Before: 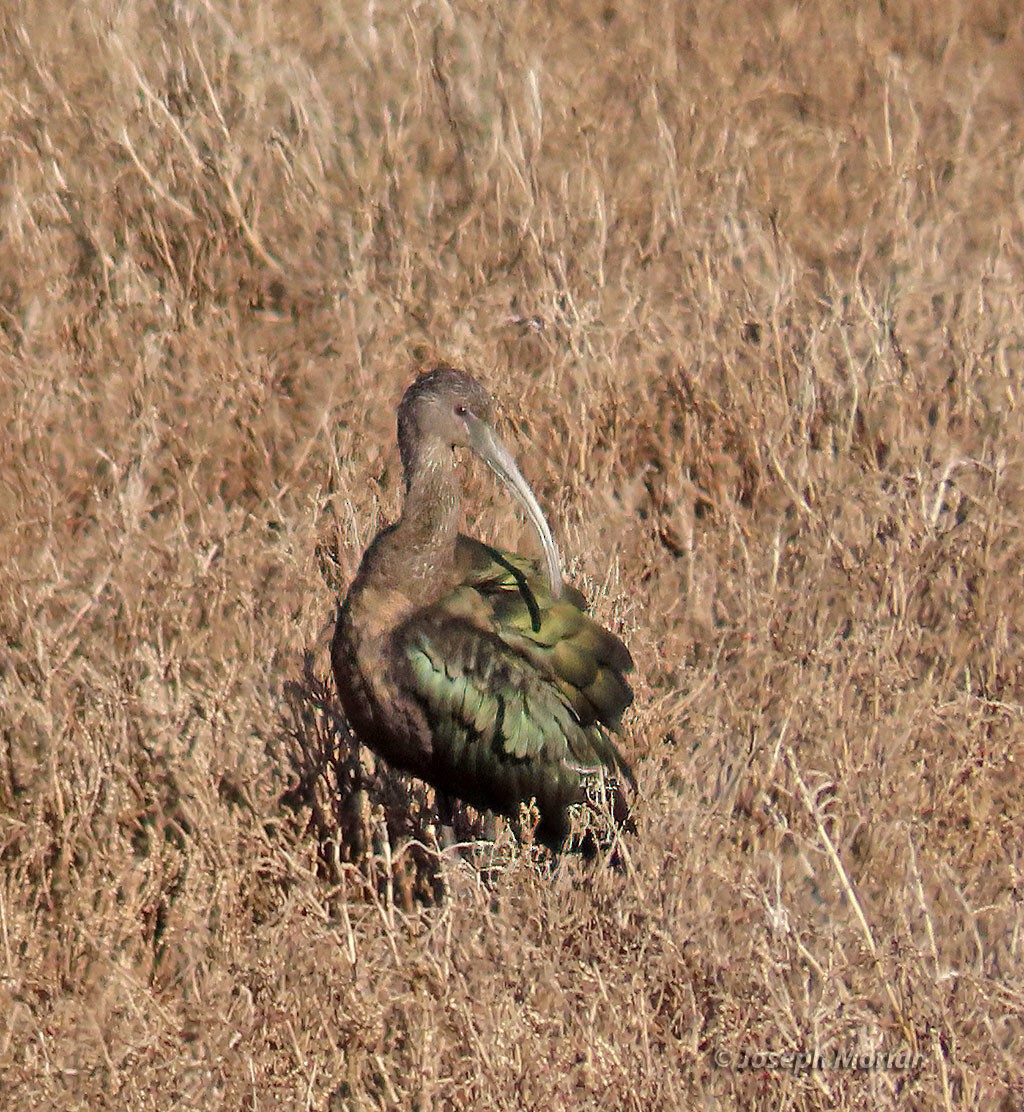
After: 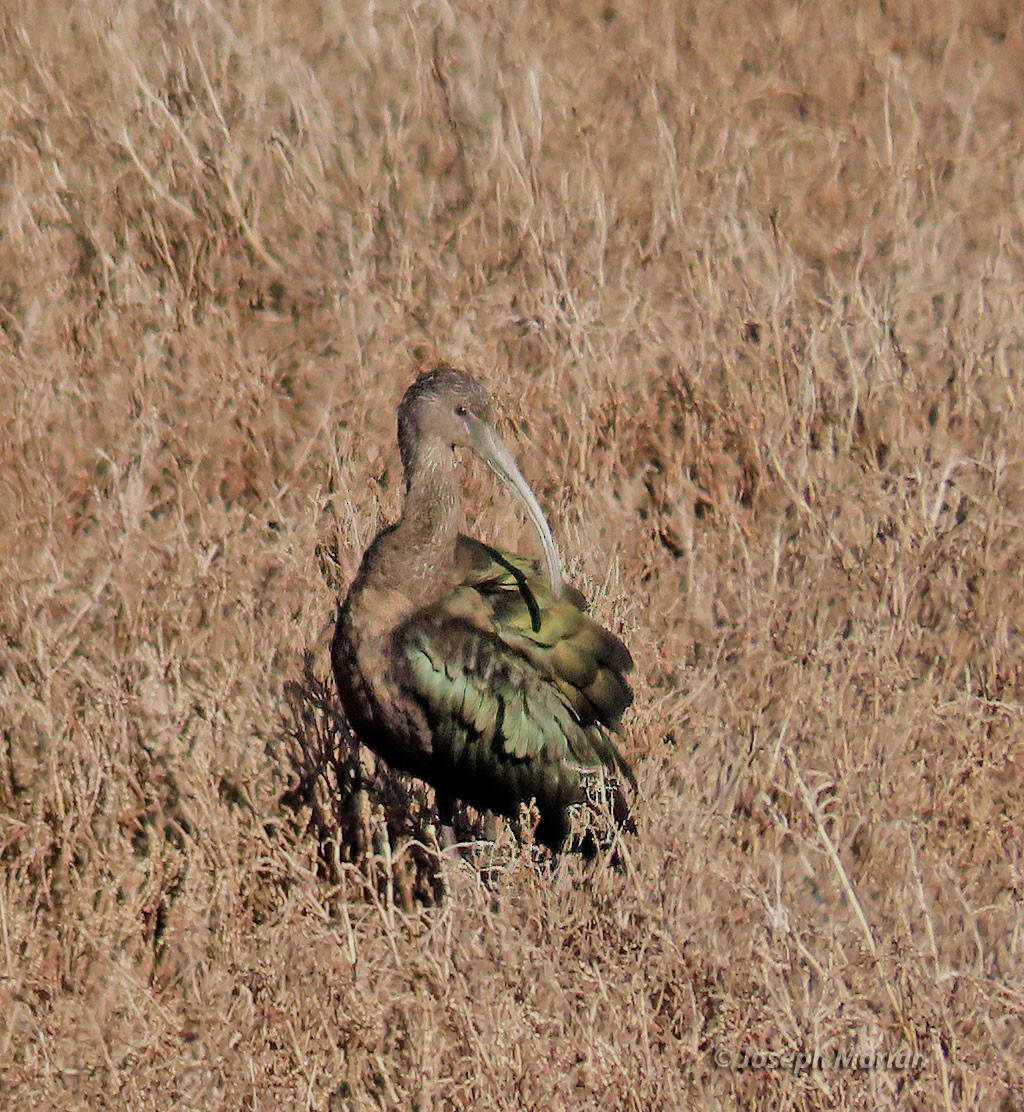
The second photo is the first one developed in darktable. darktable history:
shadows and highlights: shadows 12, white point adjustment 1.2, soften with gaussian
tone equalizer: on, module defaults
filmic rgb: black relative exposure -7.65 EV, white relative exposure 4.56 EV, hardness 3.61
